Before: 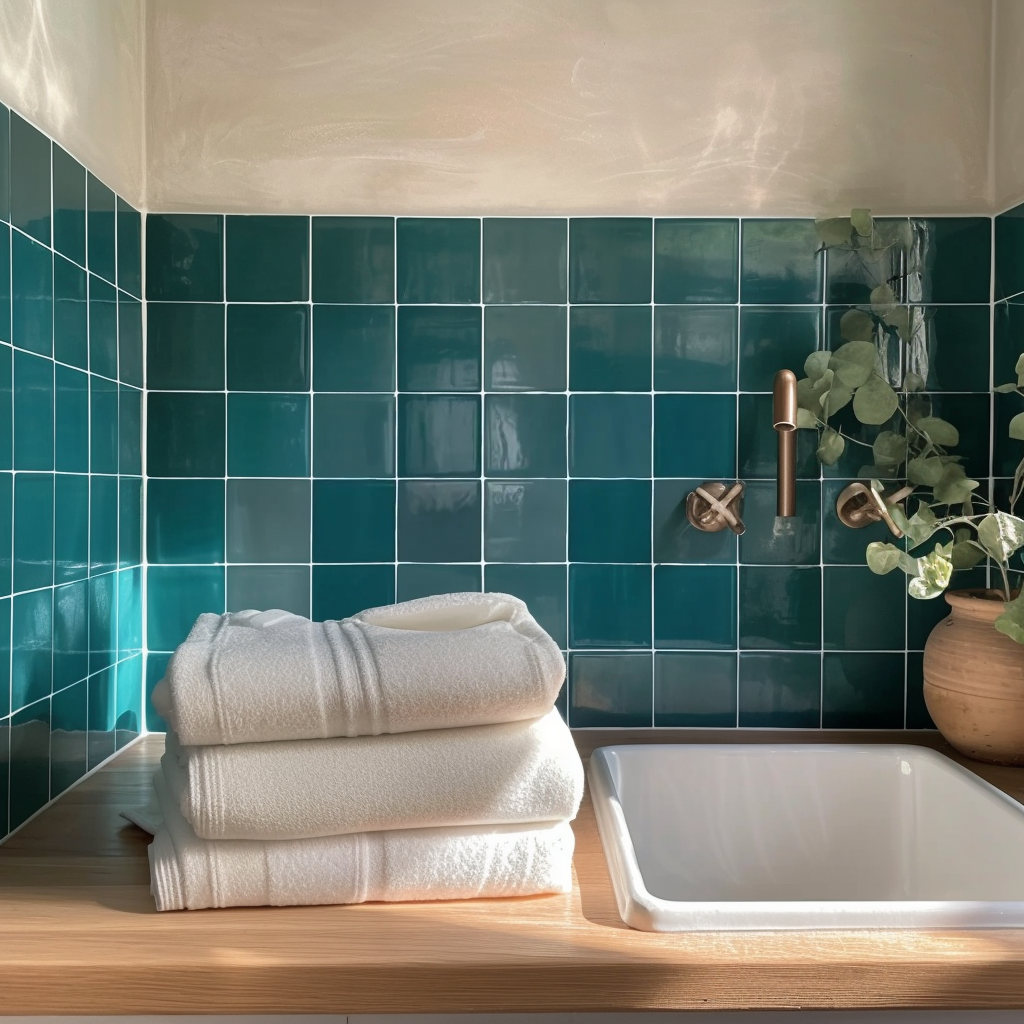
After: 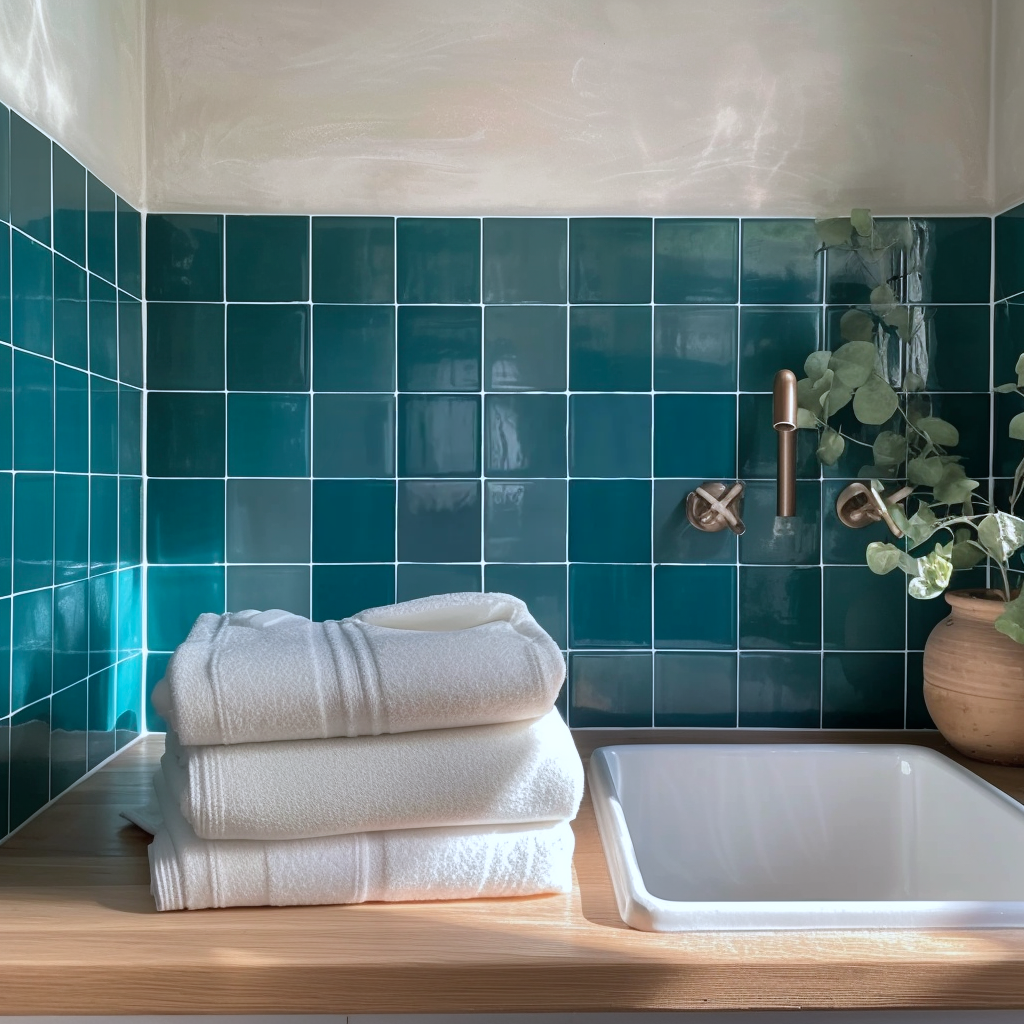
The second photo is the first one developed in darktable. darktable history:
color calibration: gray › normalize channels true, x 0.367, y 0.376, temperature 4377.25 K, gamut compression 0.011
